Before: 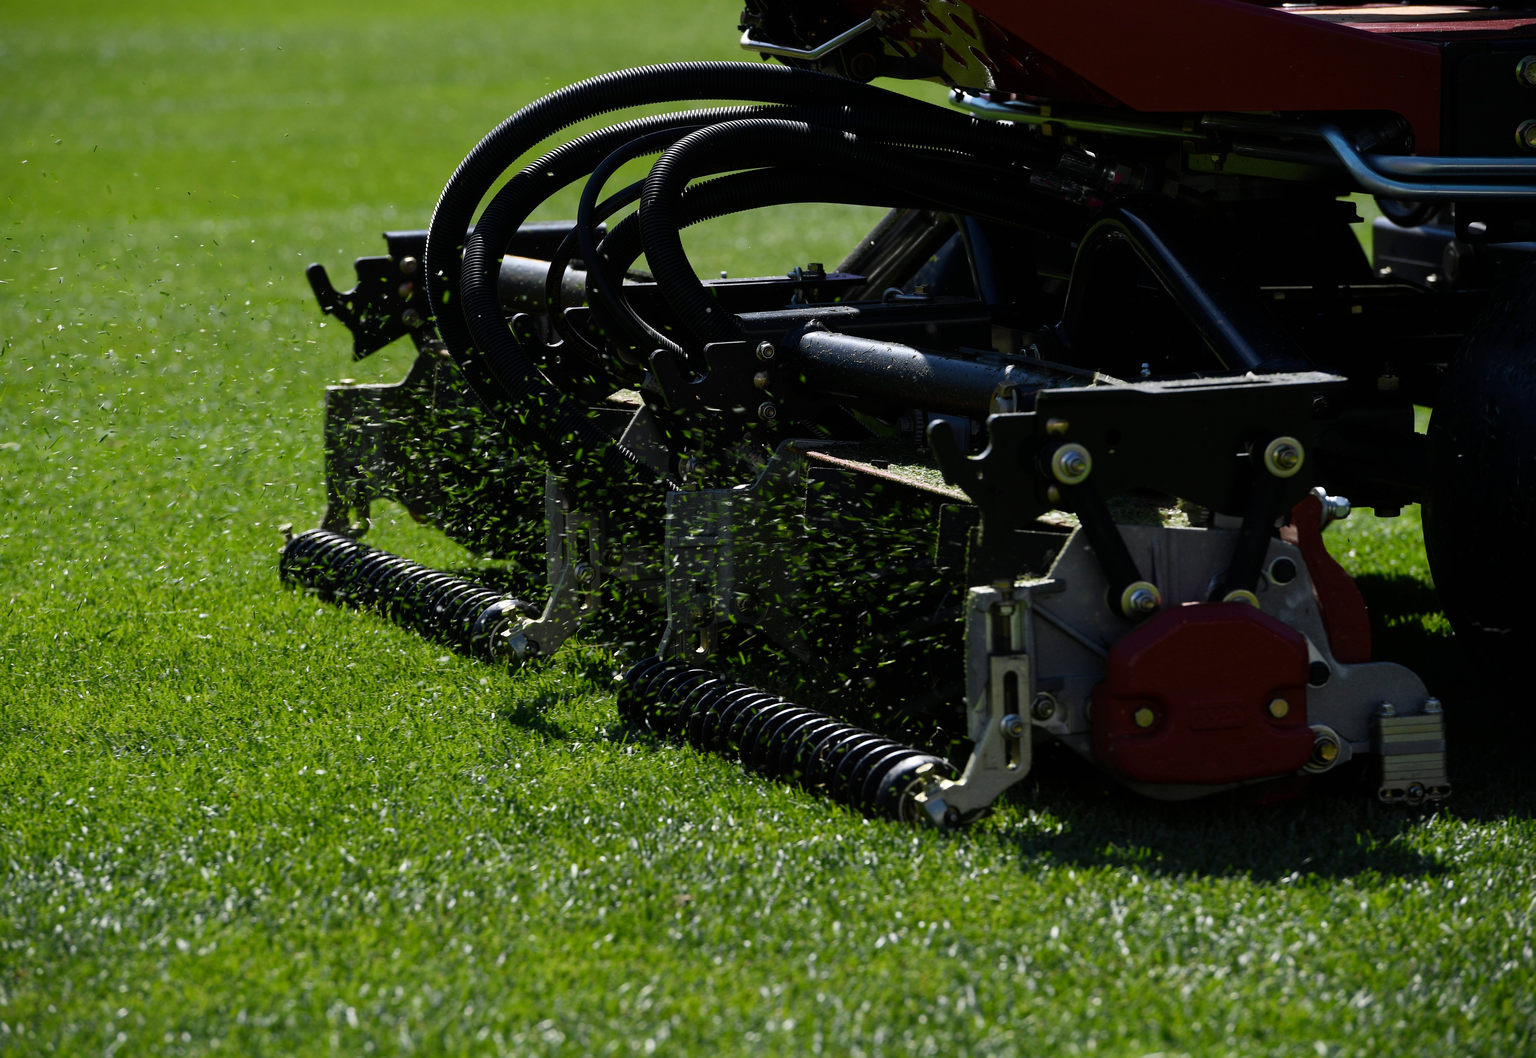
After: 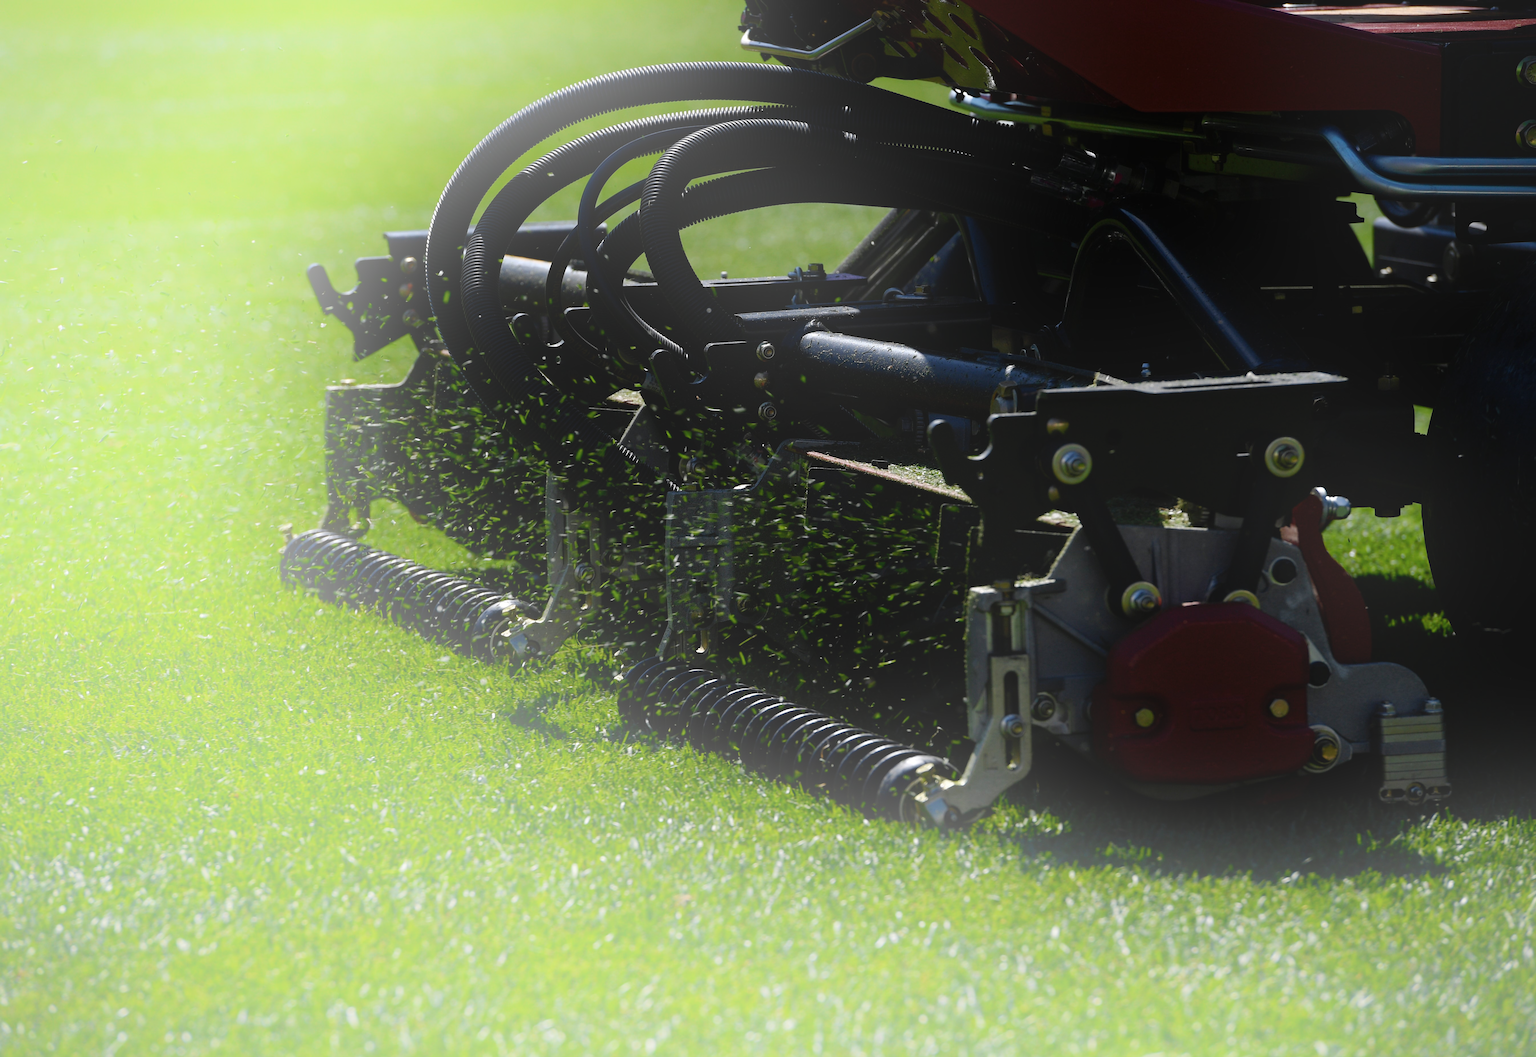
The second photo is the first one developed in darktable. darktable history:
bloom: size 70%, threshold 25%, strength 70%
tone curve: curves: ch0 [(0, 0) (0.568, 0.517) (0.8, 0.717) (1, 1)]
